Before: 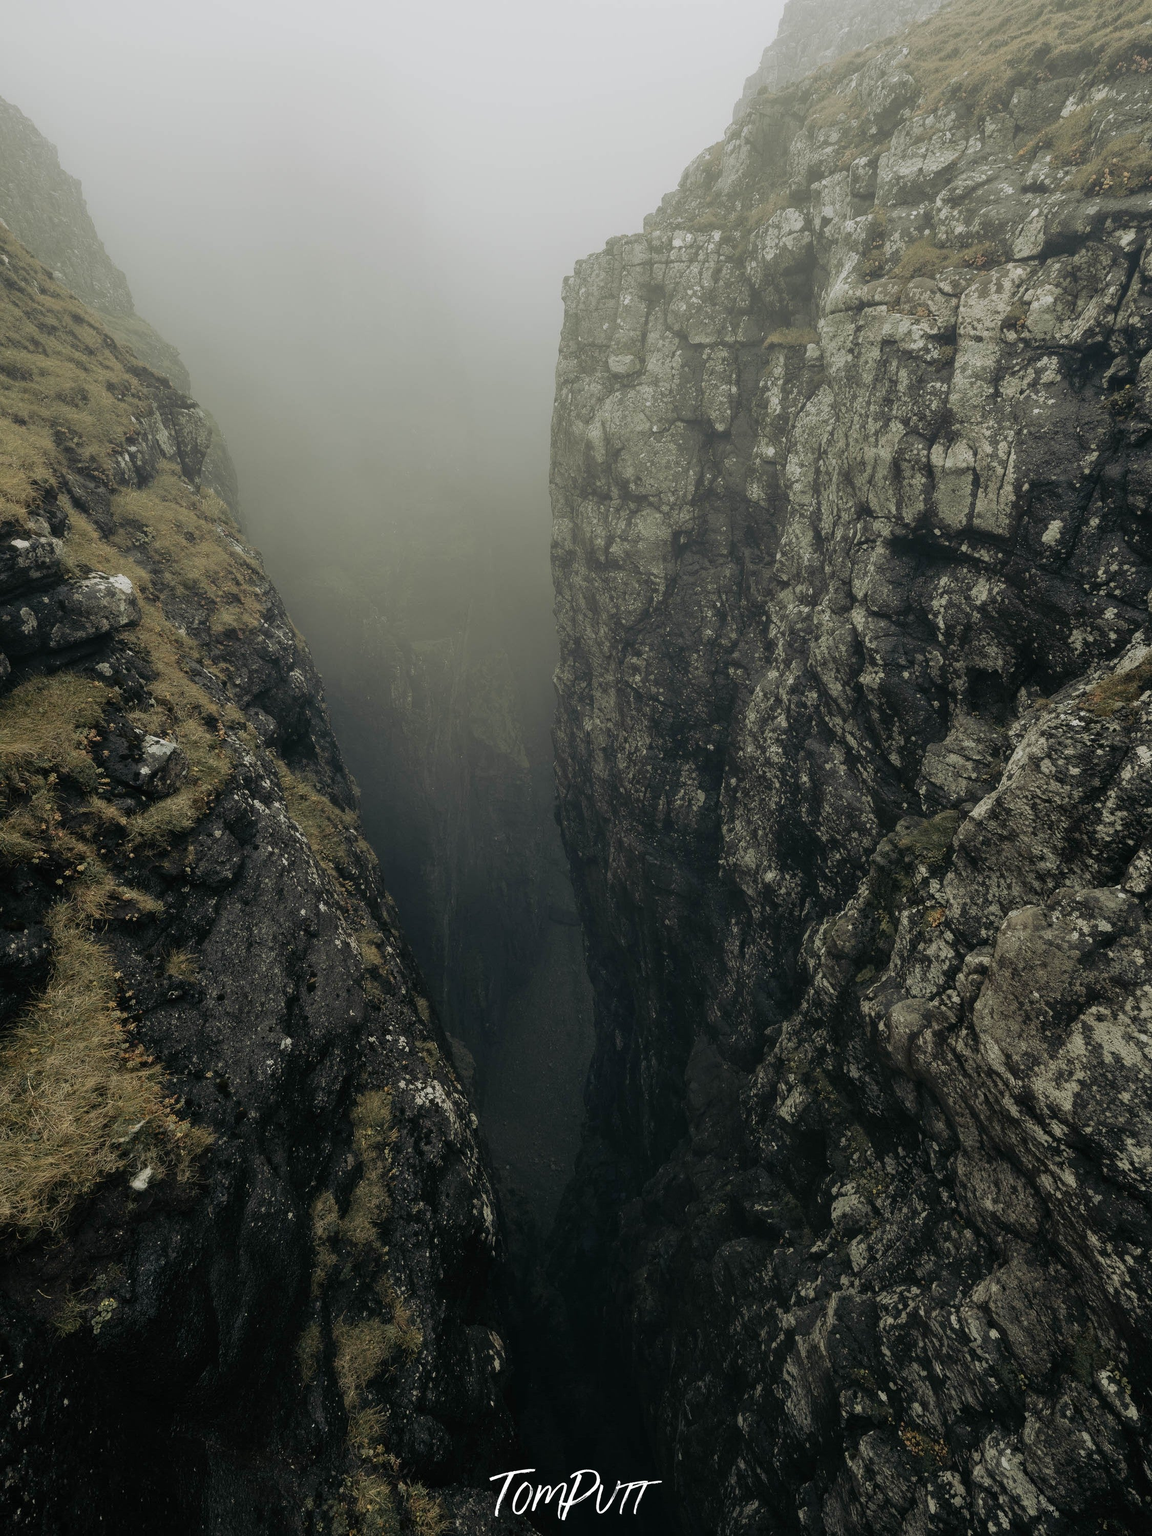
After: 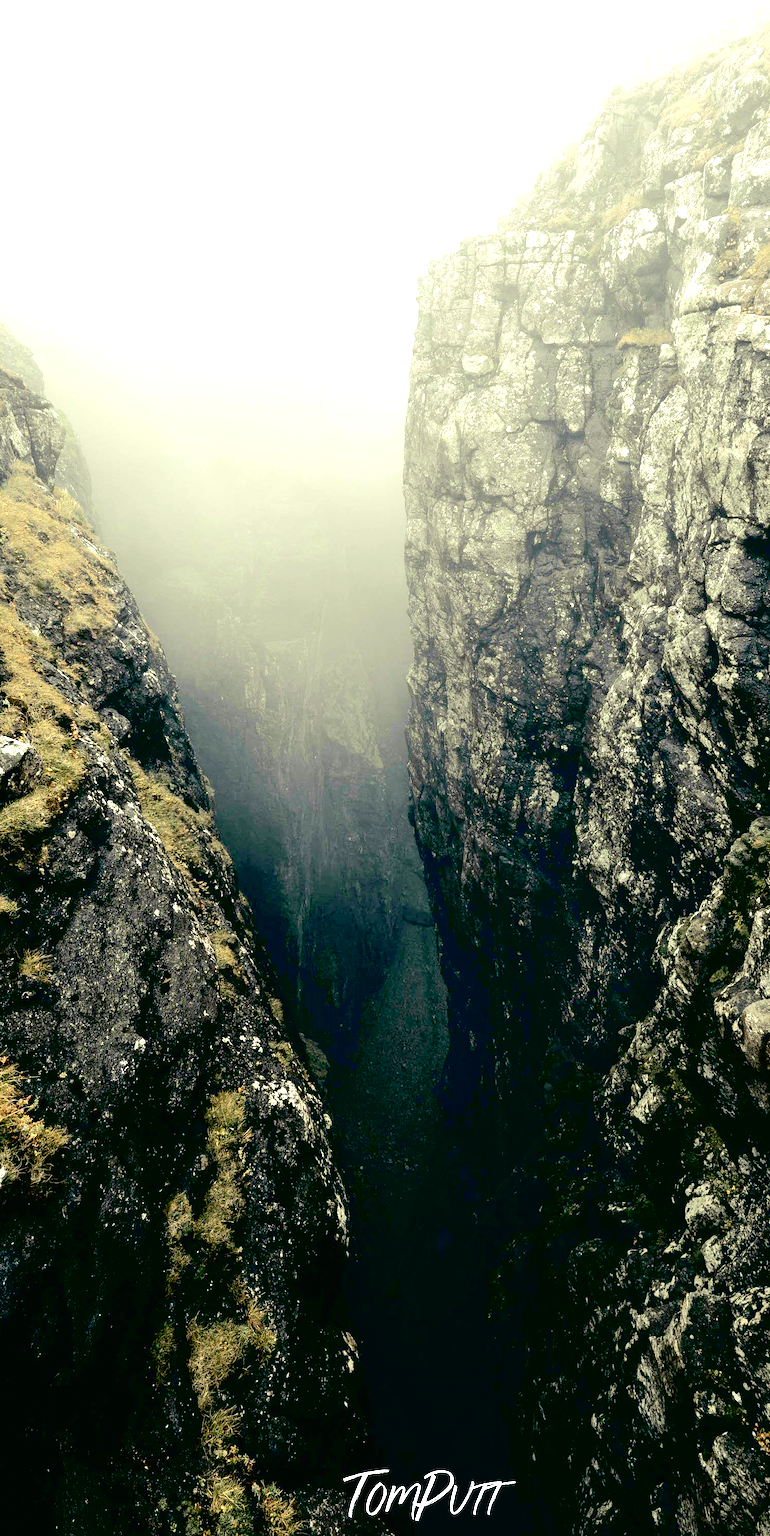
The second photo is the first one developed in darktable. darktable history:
exposure: black level correction 0.015, exposure 1.77 EV, compensate highlight preservation false
crop and rotate: left 12.728%, right 20.434%
tone curve: curves: ch0 [(0, 0.013) (0.054, 0.018) (0.205, 0.191) (0.289, 0.292) (0.39, 0.424) (0.493, 0.551) (0.666, 0.743) (0.795, 0.841) (1, 0.998)]; ch1 [(0, 0) (0.385, 0.343) (0.439, 0.415) (0.494, 0.495) (0.501, 0.501) (0.51, 0.509) (0.548, 0.554) (0.586, 0.601) (0.66, 0.687) (0.783, 0.804) (1, 1)]; ch2 [(0, 0) (0.304, 0.31) (0.403, 0.399) (0.441, 0.428) (0.47, 0.469) (0.498, 0.496) (0.524, 0.538) (0.566, 0.579) (0.633, 0.665) (0.7, 0.711) (1, 1)], color space Lab, independent channels, preserve colors none
